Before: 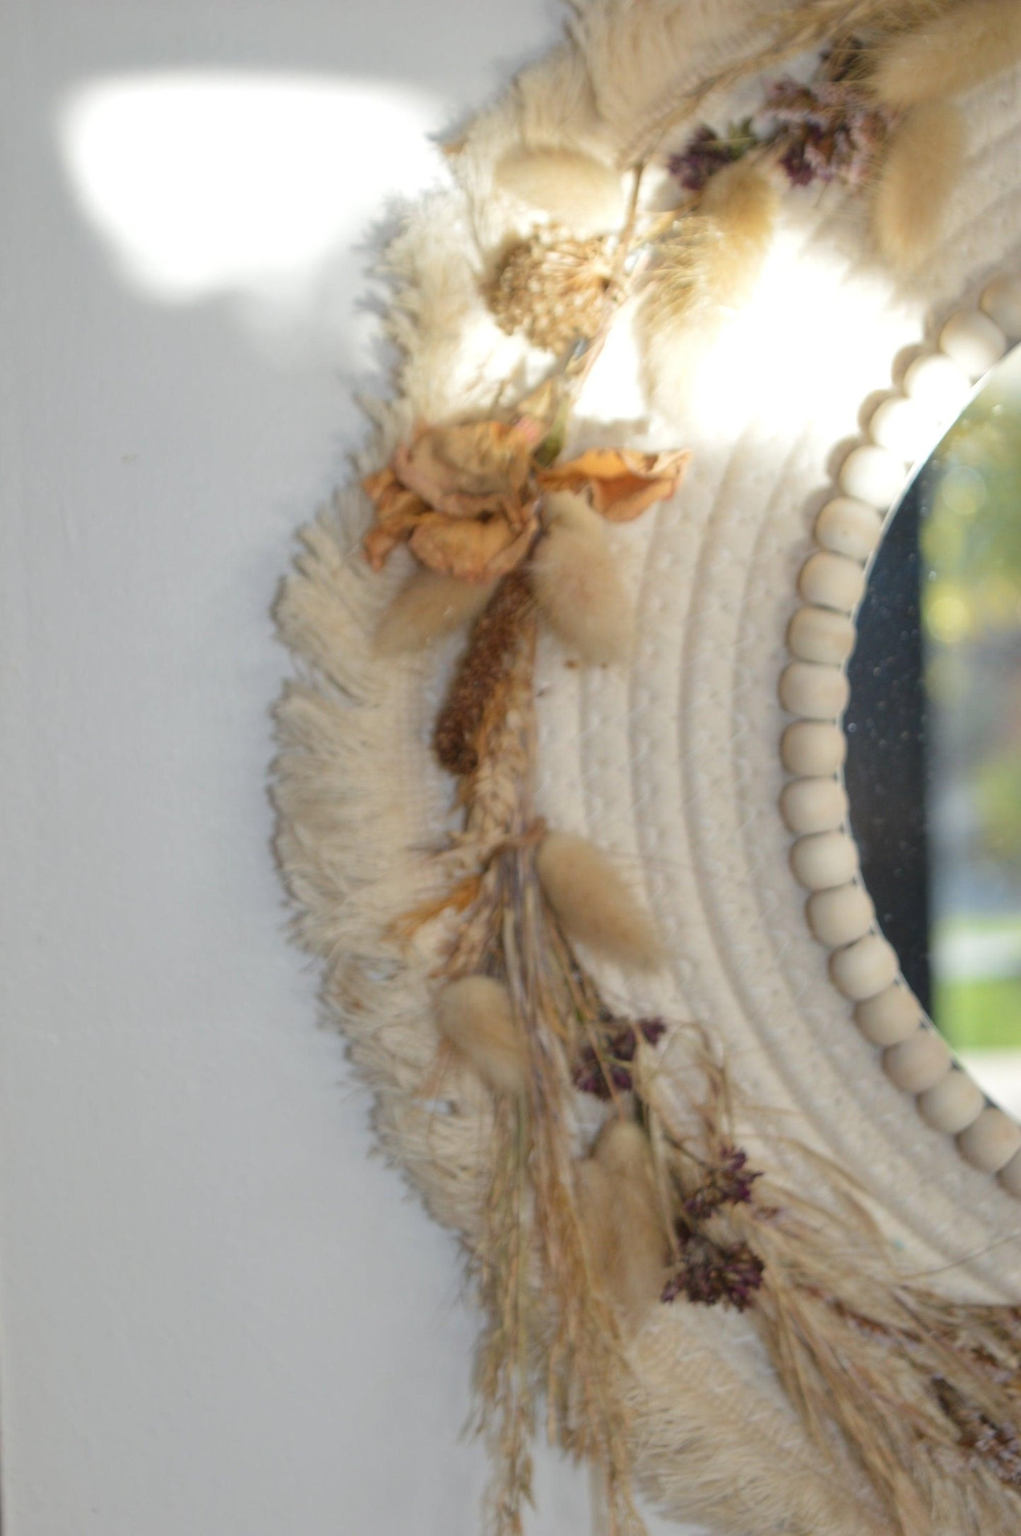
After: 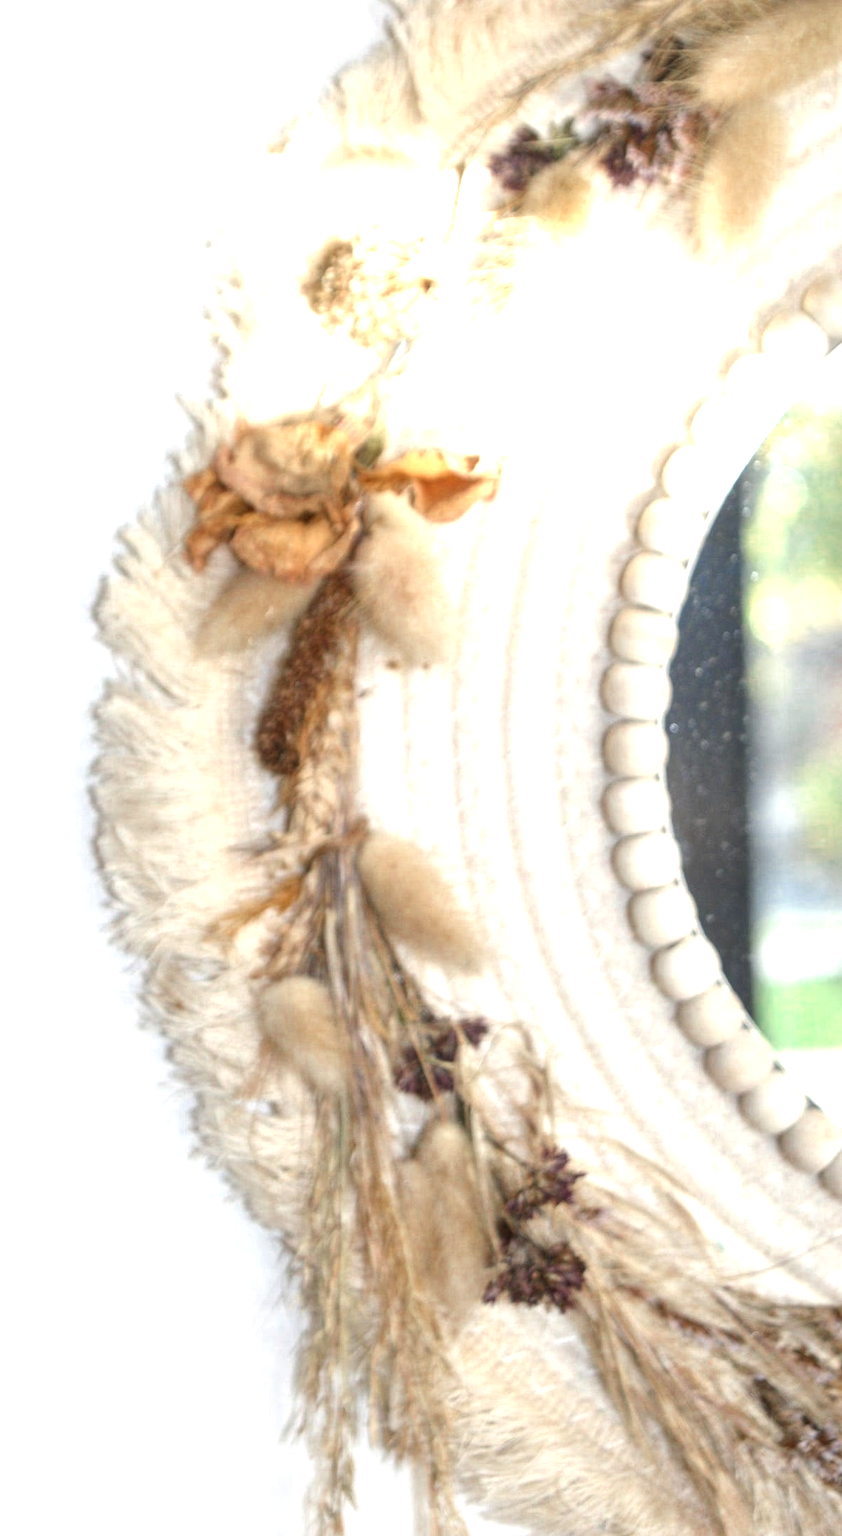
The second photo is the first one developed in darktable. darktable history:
local contrast: detail 130%
crop: left 17.551%, bottom 0.023%
exposure: black level correction 0, exposure 1.405 EV, compensate exposure bias true, compensate highlight preservation false
color zones: curves: ch0 [(0, 0.5) (0.125, 0.4) (0.25, 0.5) (0.375, 0.4) (0.5, 0.4) (0.625, 0.35) (0.75, 0.35) (0.875, 0.5)]; ch1 [(0, 0.35) (0.125, 0.45) (0.25, 0.35) (0.375, 0.35) (0.5, 0.35) (0.625, 0.35) (0.75, 0.45) (0.875, 0.35)]; ch2 [(0, 0.6) (0.125, 0.5) (0.25, 0.5) (0.375, 0.6) (0.5, 0.6) (0.625, 0.5) (0.75, 0.5) (0.875, 0.5)]
